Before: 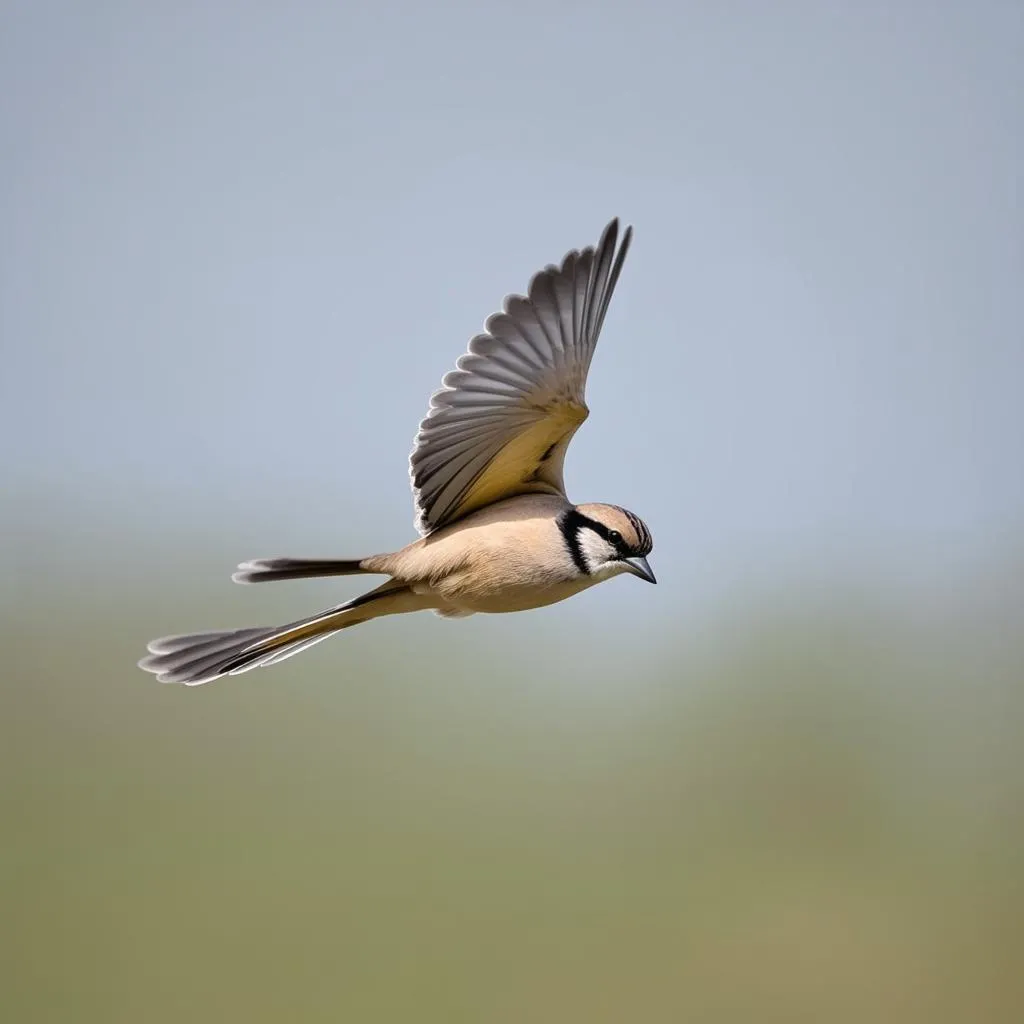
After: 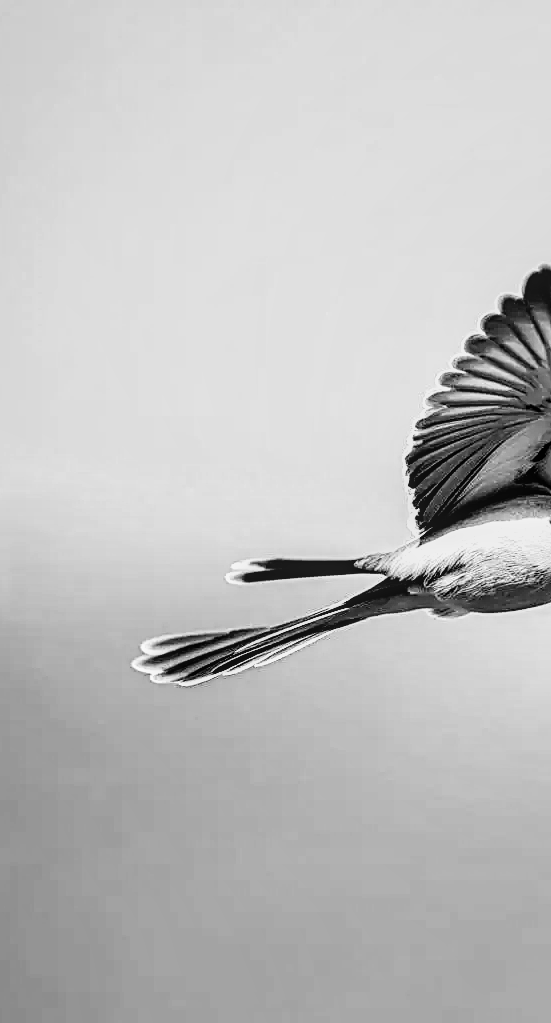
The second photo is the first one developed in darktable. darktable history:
local contrast: on, module defaults
filmic rgb: black relative exposure -3.75 EV, white relative exposure 2.4 EV, dynamic range scaling -50%, hardness 3.42, latitude 30%, contrast 1.8
color balance rgb: global offset › luminance -0.37%, perceptual saturation grading › highlights -17.77%, perceptual saturation grading › mid-tones 33.1%, perceptual saturation grading › shadows 50.52%, perceptual brilliance grading › highlights 20%, perceptual brilliance grading › mid-tones 20%, perceptual brilliance grading › shadows -20%, global vibrance 50%
sharpen: radius 2.543, amount 0.636
crop: left 0.587%, right 45.588%, bottom 0.086%
monochrome: a 73.58, b 64.21
